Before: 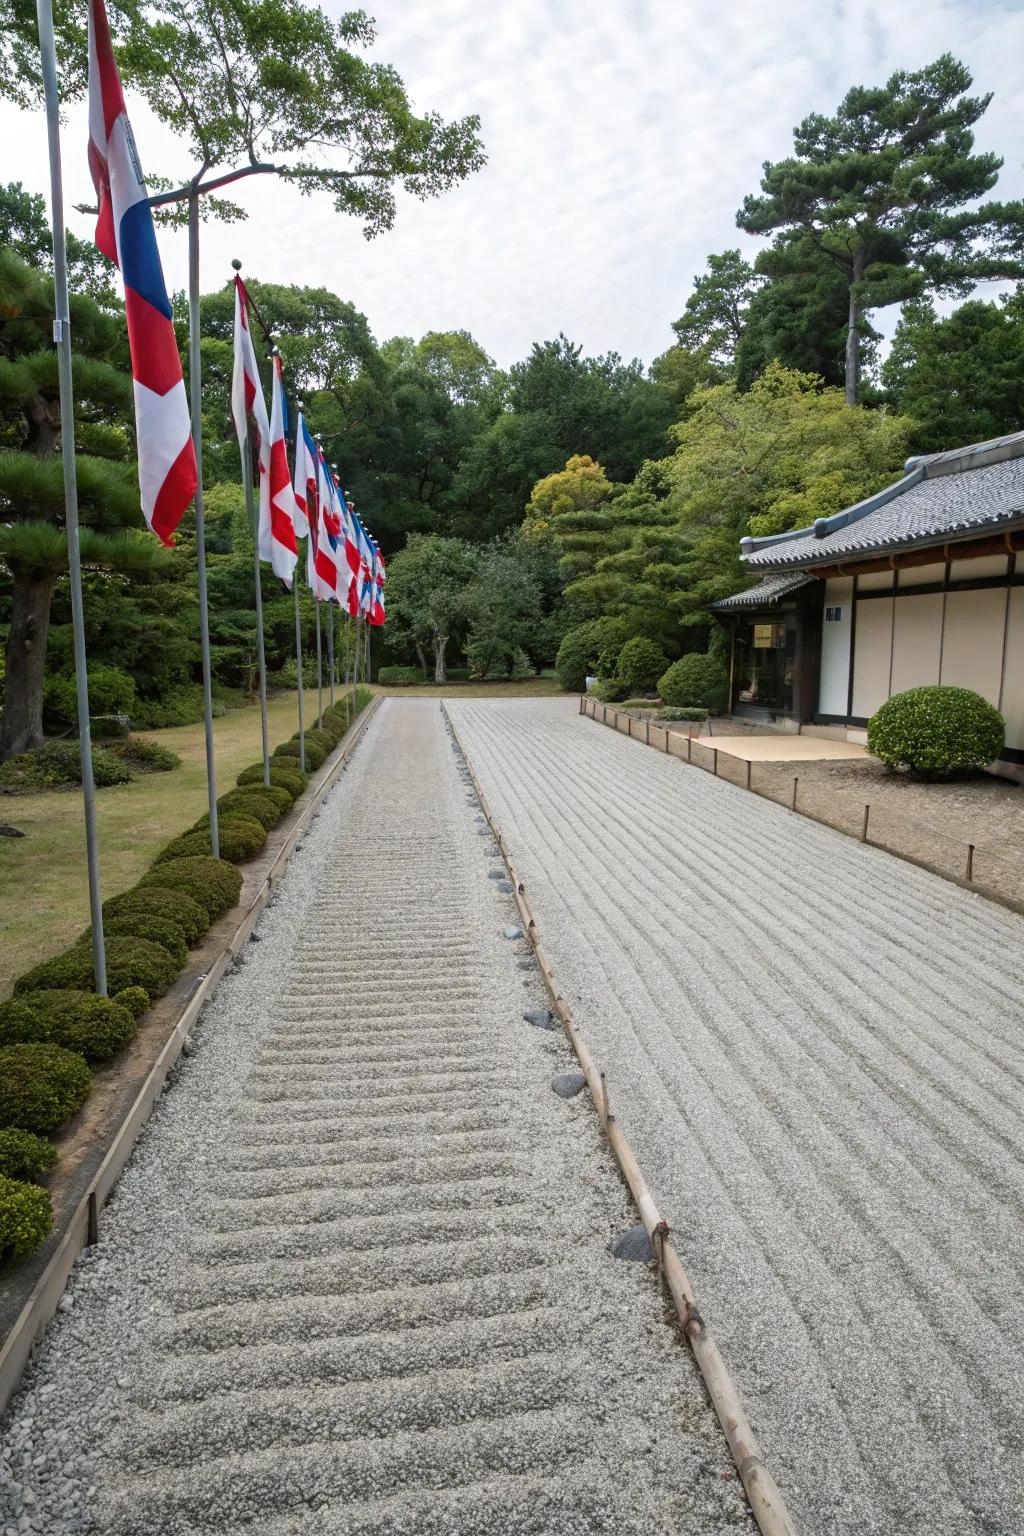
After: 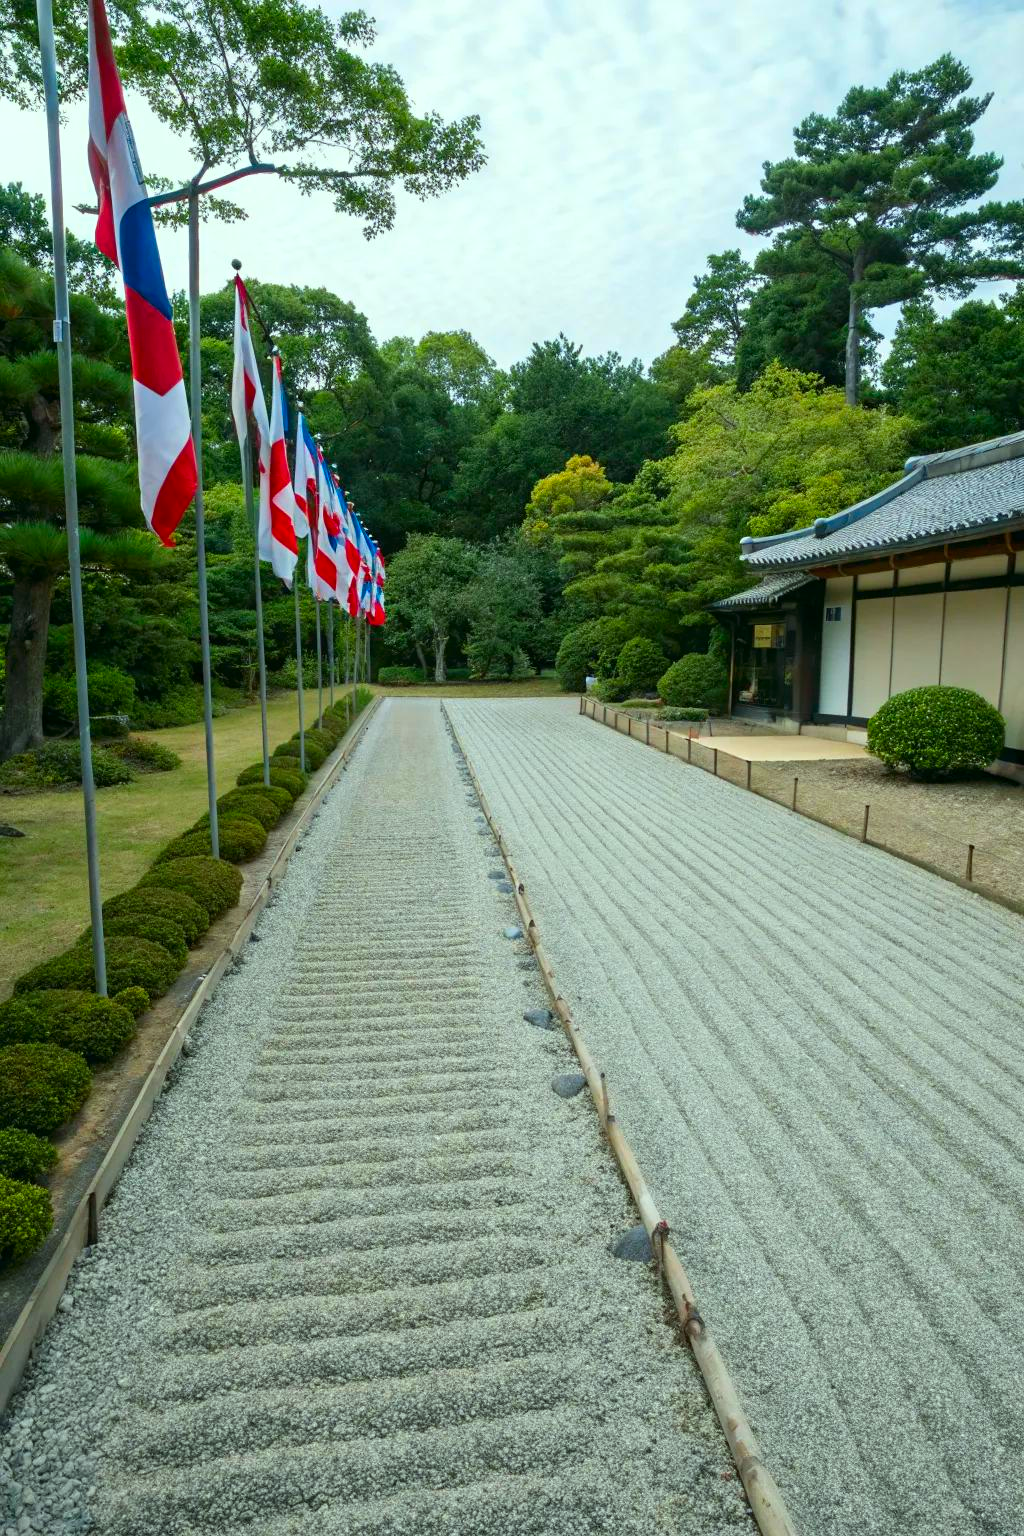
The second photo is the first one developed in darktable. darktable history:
tone equalizer: smoothing diameter 2.02%, edges refinement/feathering 23.51, mask exposure compensation -1.57 EV, filter diffusion 5
color correction: highlights a* -7.47, highlights b* 1.13, shadows a* -3.72, saturation 1.44
